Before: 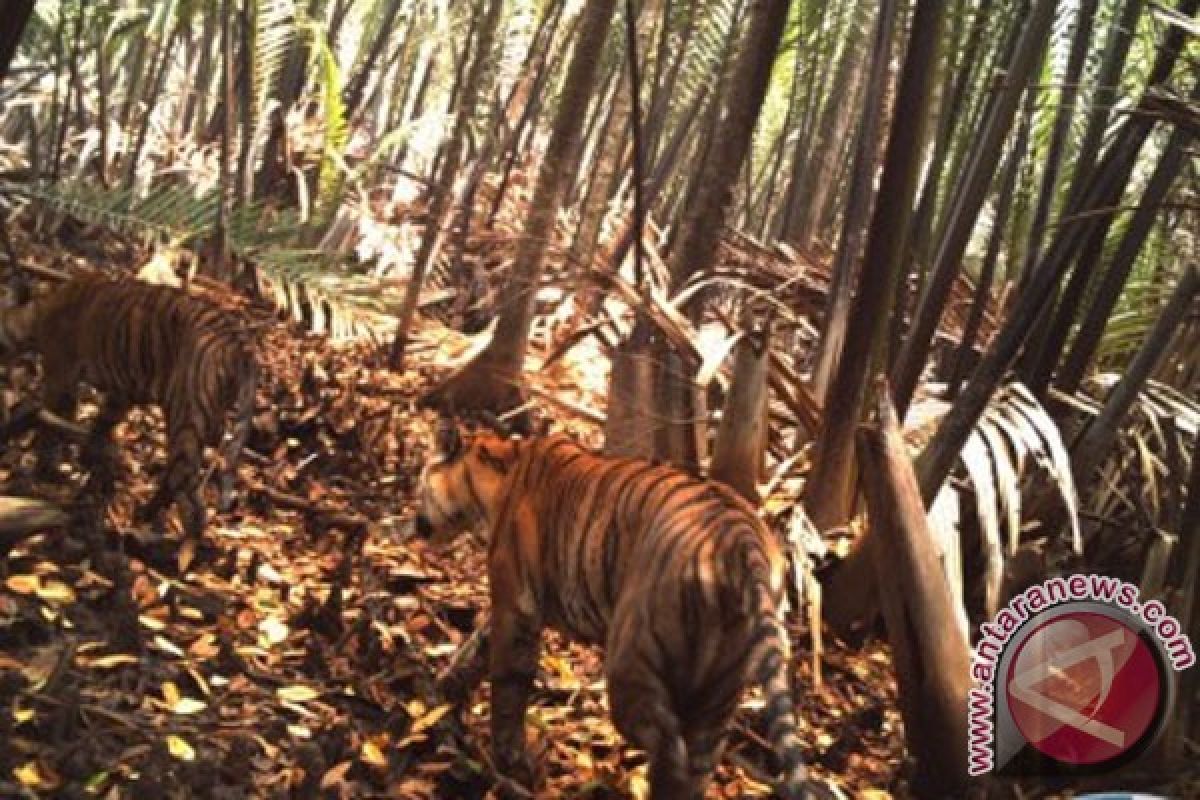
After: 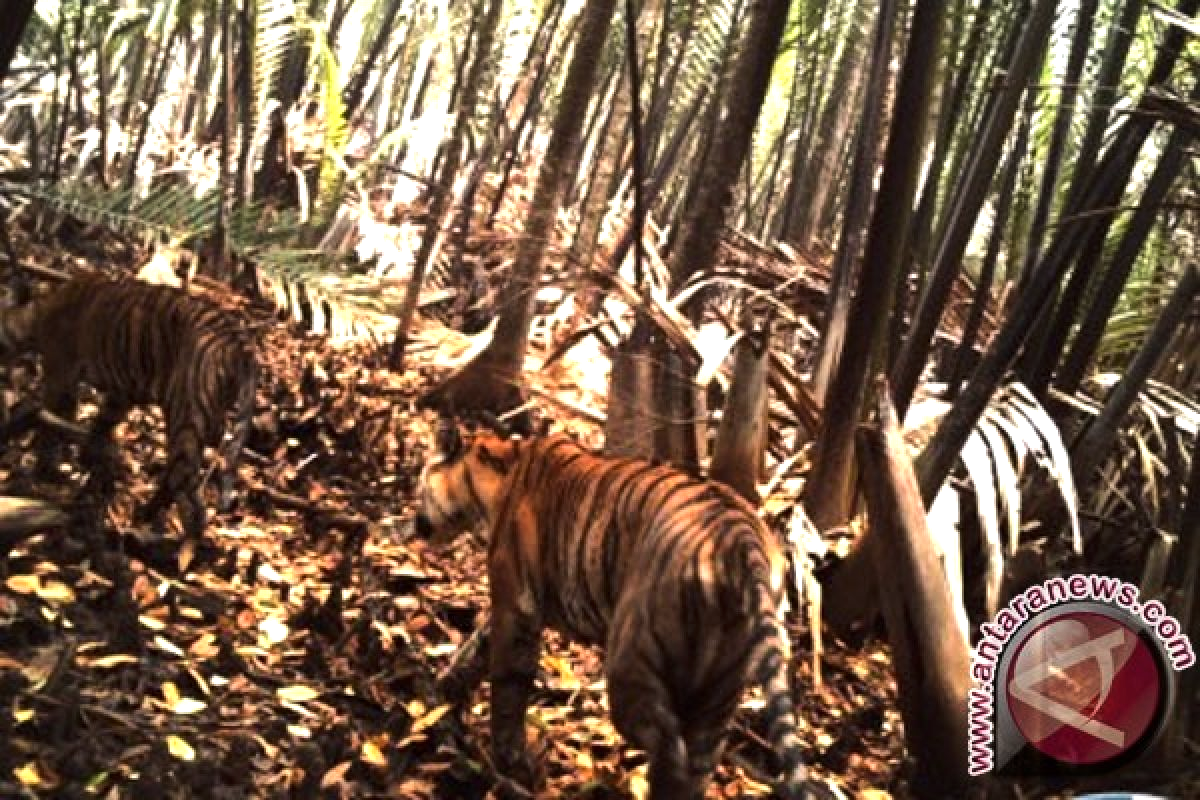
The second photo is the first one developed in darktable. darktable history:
tone equalizer: -8 EV -0.75 EV, -7 EV -0.7 EV, -6 EV -0.6 EV, -5 EV -0.4 EV, -3 EV 0.4 EV, -2 EV 0.6 EV, -1 EV 0.7 EV, +0 EV 0.75 EV, edges refinement/feathering 500, mask exposure compensation -1.57 EV, preserve details no
local contrast: mode bilateral grid, contrast 20, coarseness 50, detail 120%, midtone range 0.2
white balance: emerald 1
